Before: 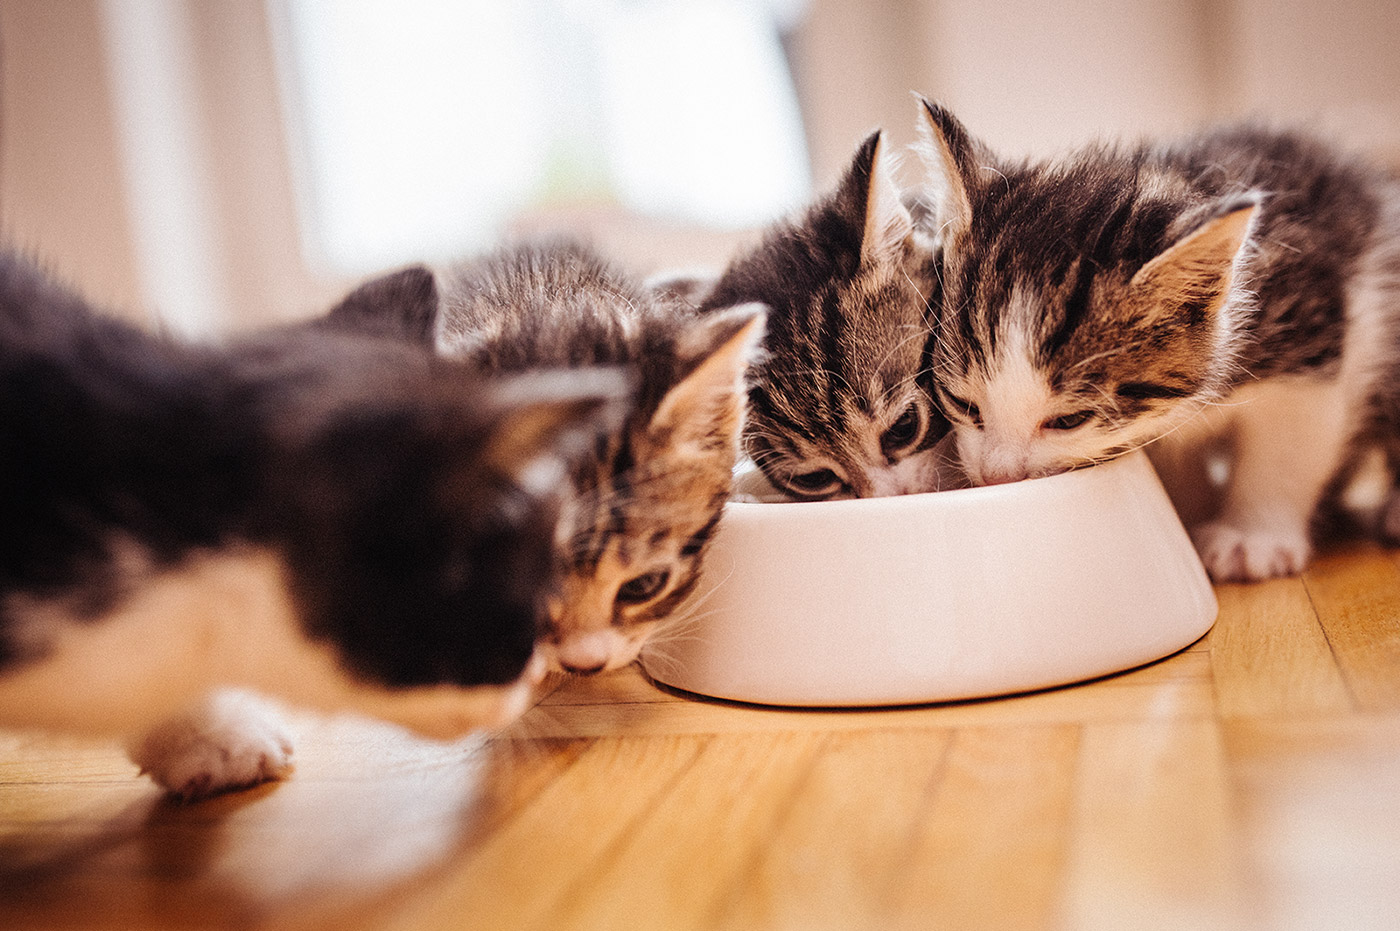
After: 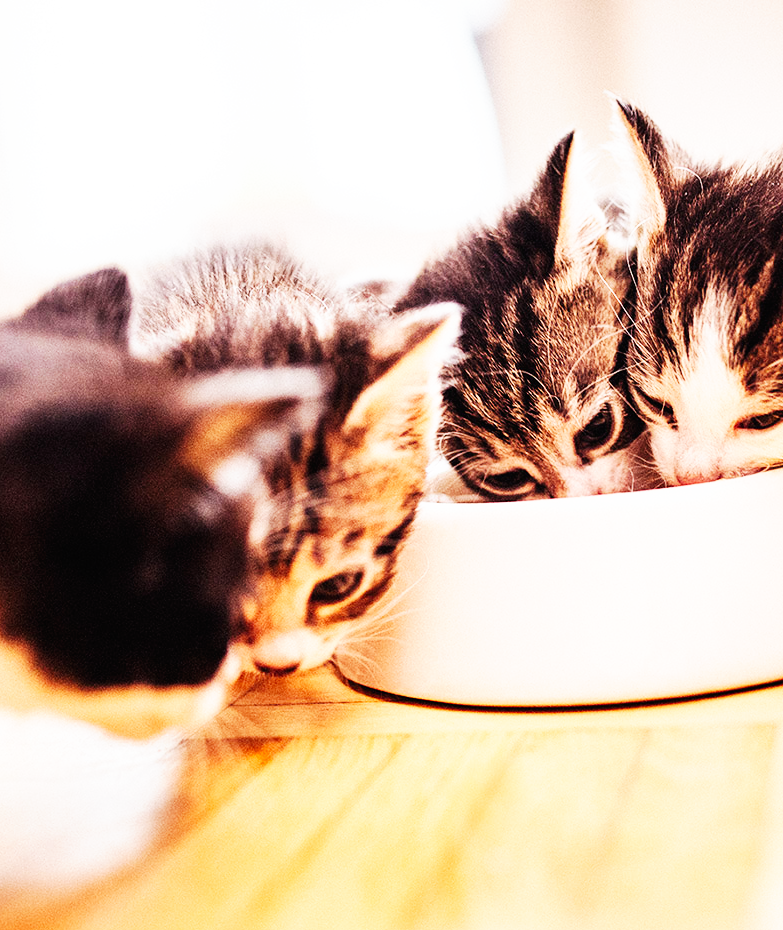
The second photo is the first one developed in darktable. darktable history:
crop: left 21.895%, right 22.115%, bottom 0.006%
base curve: curves: ch0 [(0, 0) (0.007, 0.004) (0.027, 0.03) (0.046, 0.07) (0.207, 0.54) (0.442, 0.872) (0.673, 0.972) (1, 1)], preserve colors none
